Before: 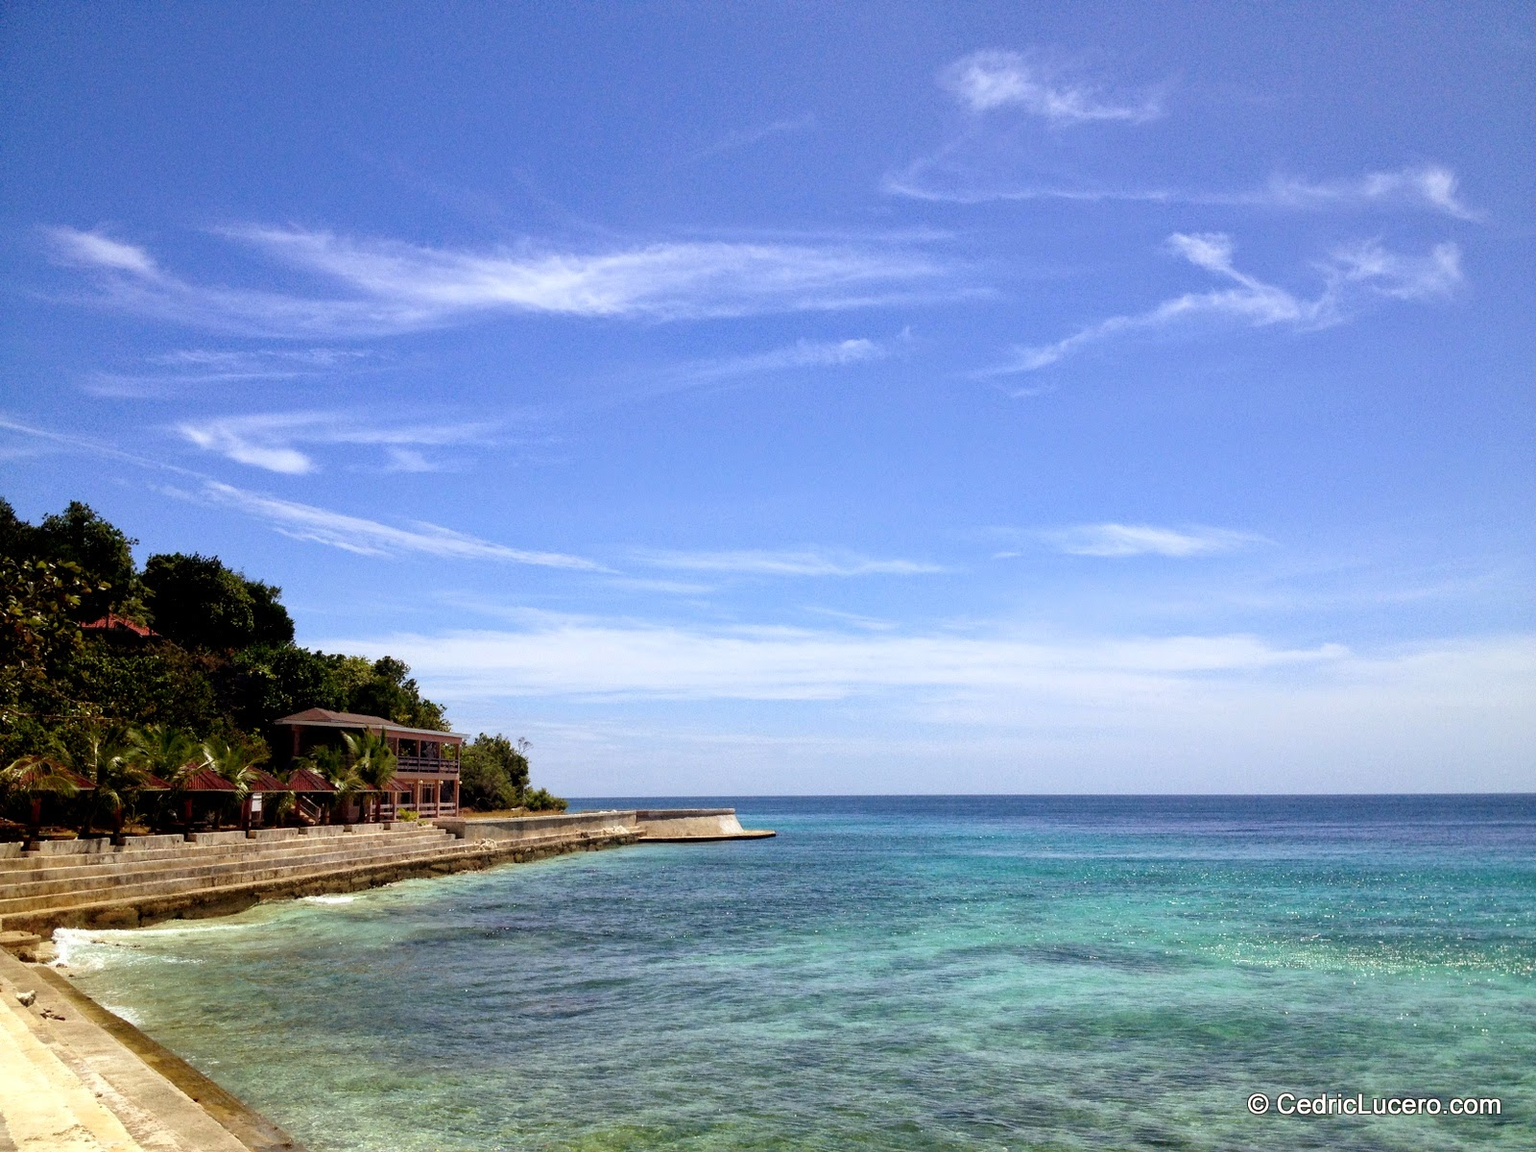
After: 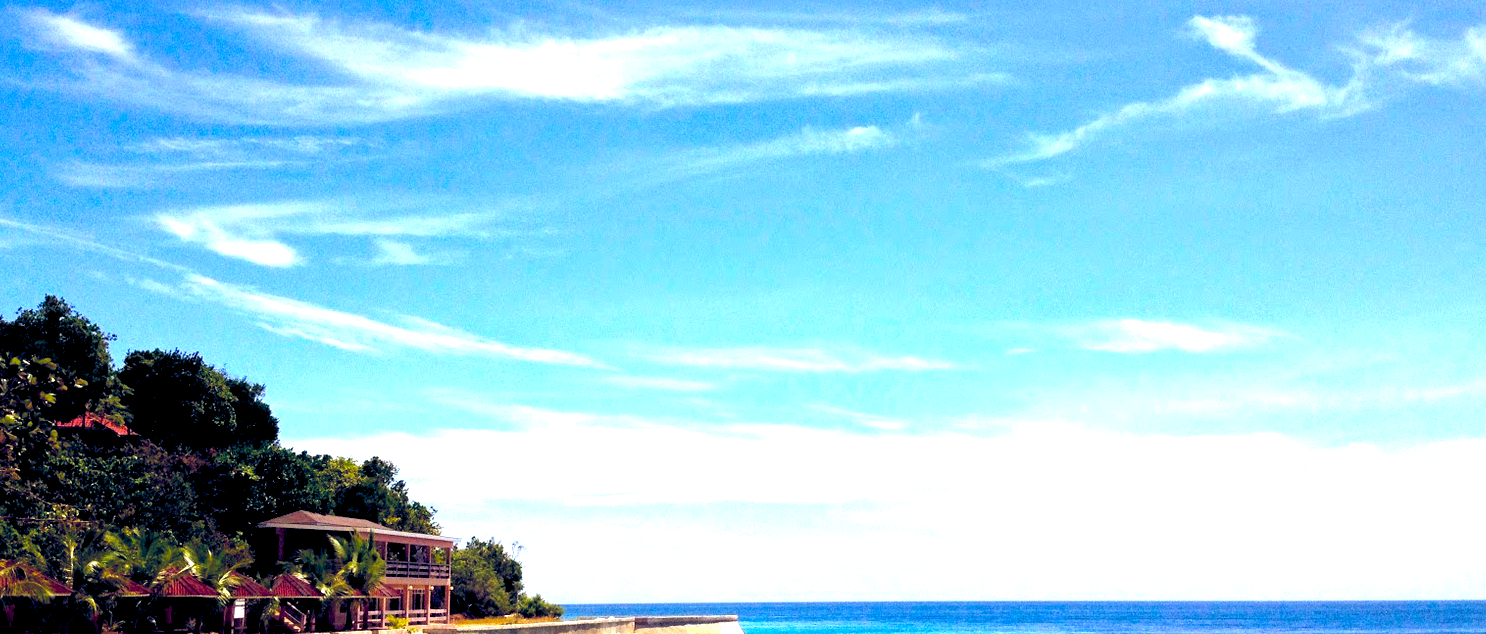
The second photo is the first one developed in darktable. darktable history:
crop: left 1.763%, top 18.991%, right 5.31%, bottom 28.114%
exposure: black level correction 0.001, exposure 0.499 EV, compensate highlight preservation false
color balance rgb: shadows lift › chroma 2.001%, shadows lift › hue 217.75°, global offset › luminance -0.302%, global offset › chroma 0.313%, global offset › hue 259.97°, linear chroma grading › shadows -10.073%, linear chroma grading › global chroma 19.612%, perceptual saturation grading › global saturation 10.508%, perceptual brilliance grading › global brilliance 20.379%, global vibrance 20%
